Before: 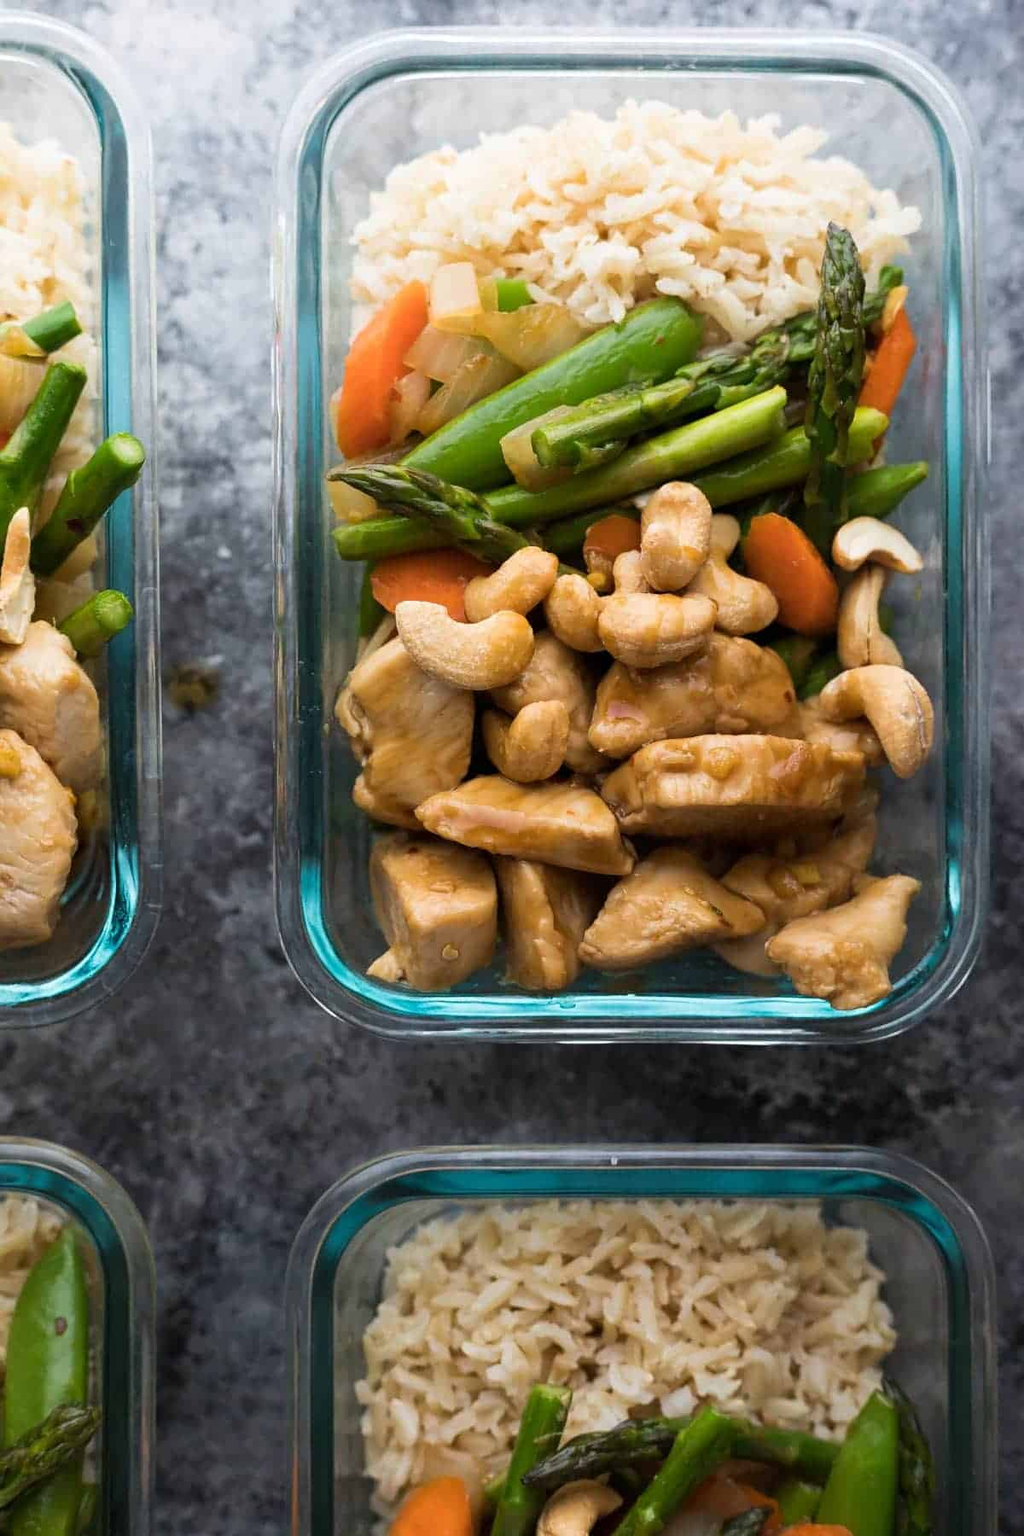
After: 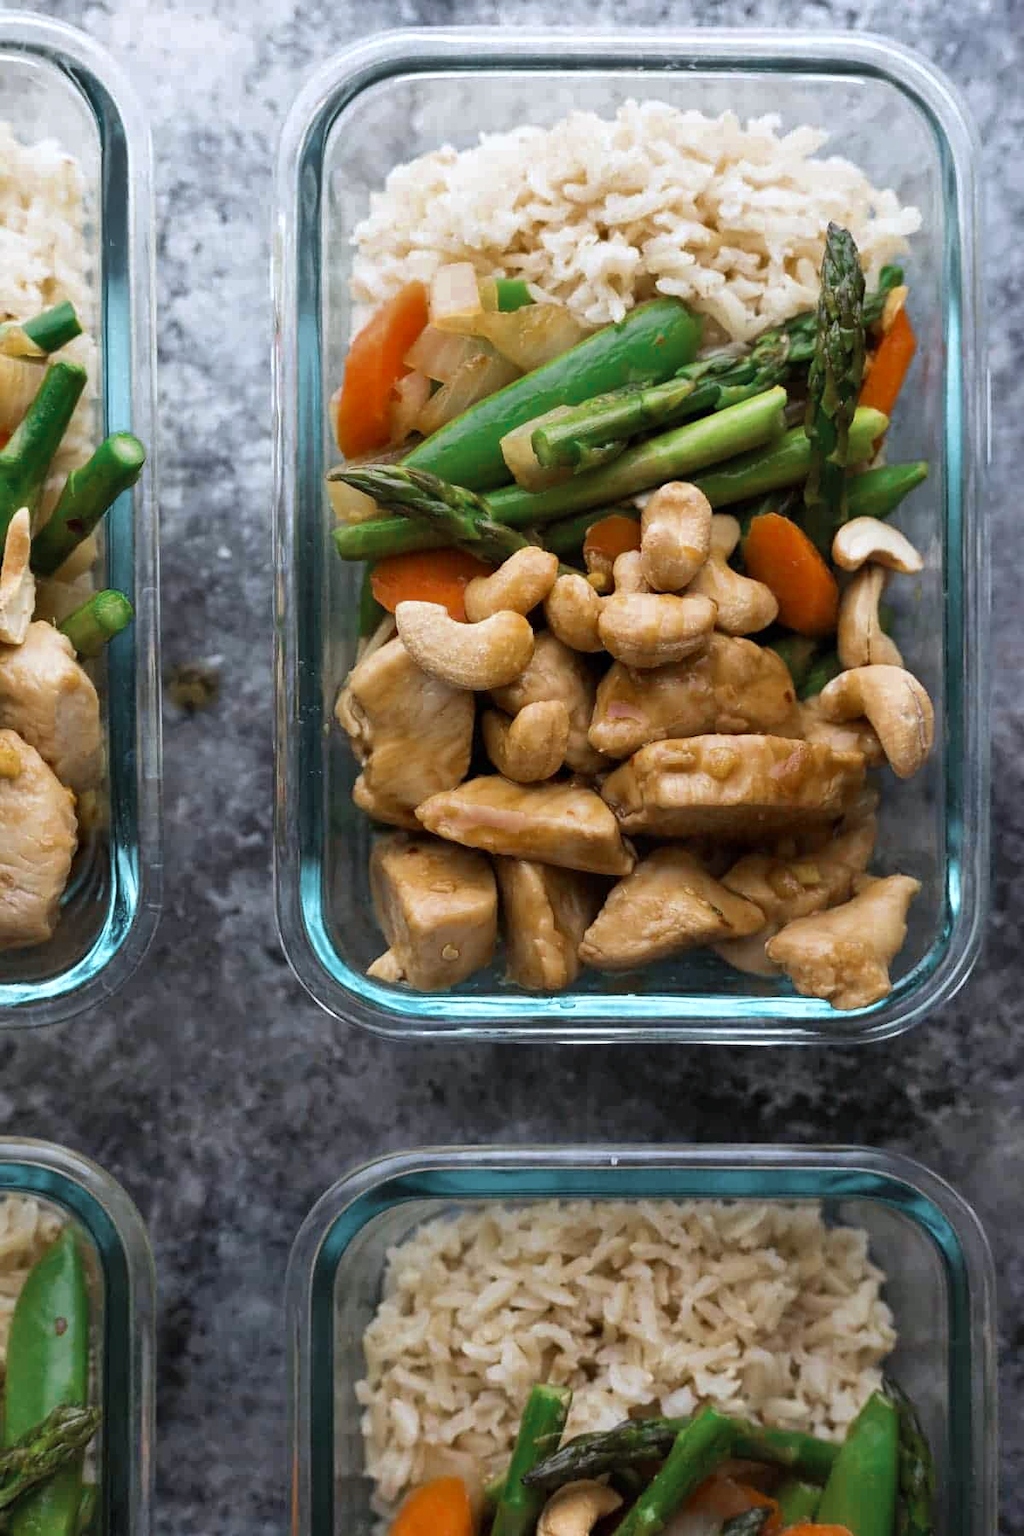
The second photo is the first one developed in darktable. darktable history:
white balance: red 0.98, blue 1.034
color zones: curves: ch0 [(0, 0.5) (0.125, 0.4) (0.25, 0.5) (0.375, 0.4) (0.5, 0.4) (0.625, 0.6) (0.75, 0.6) (0.875, 0.5)]; ch1 [(0, 0.4) (0.125, 0.5) (0.25, 0.4) (0.375, 0.4) (0.5, 0.4) (0.625, 0.4) (0.75, 0.5) (0.875, 0.4)]; ch2 [(0, 0.6) (0.125, 0.5) (0.25, 0.5) (0.375, 0.6) (0.5, 0.6) (0.625, 0.5) (0.75, 0.5) (0.875, 0.5)]
shadows and highlights: highlights color adjustment 0%, soften with gaussian
